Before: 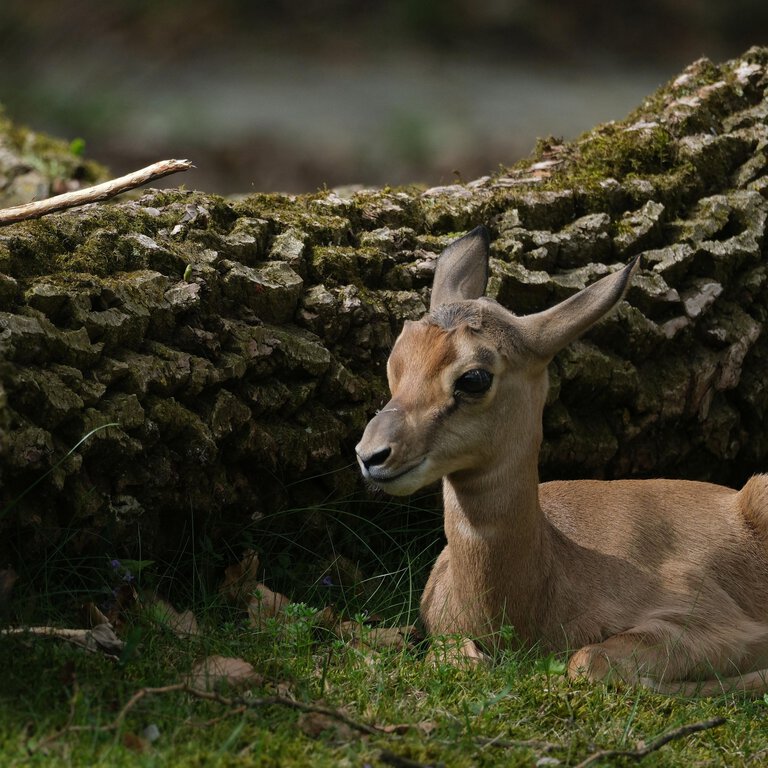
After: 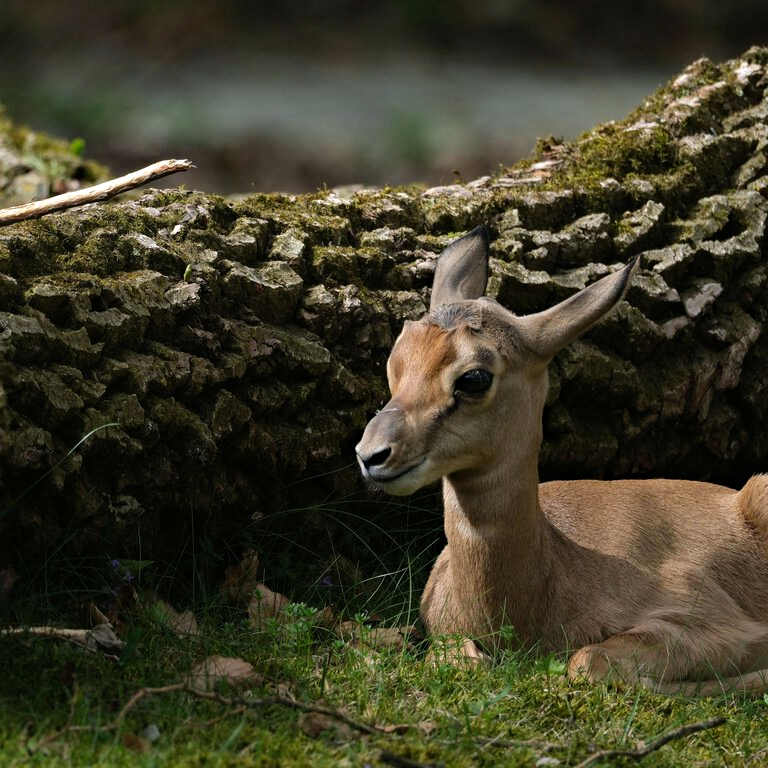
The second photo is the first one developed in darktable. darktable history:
tone equalizer: -8 EV -0.446 EV, -7 EV -0.401 EV, -6 EV -0.294 EV, -5 EV -0.187 EV, -3 EV 0.235 EV, -2 EV 0.36 EV, -1 EV 0.373 EV, +0 EV 0.409 EV
haze removal: compatibility mode true, adaptive false
